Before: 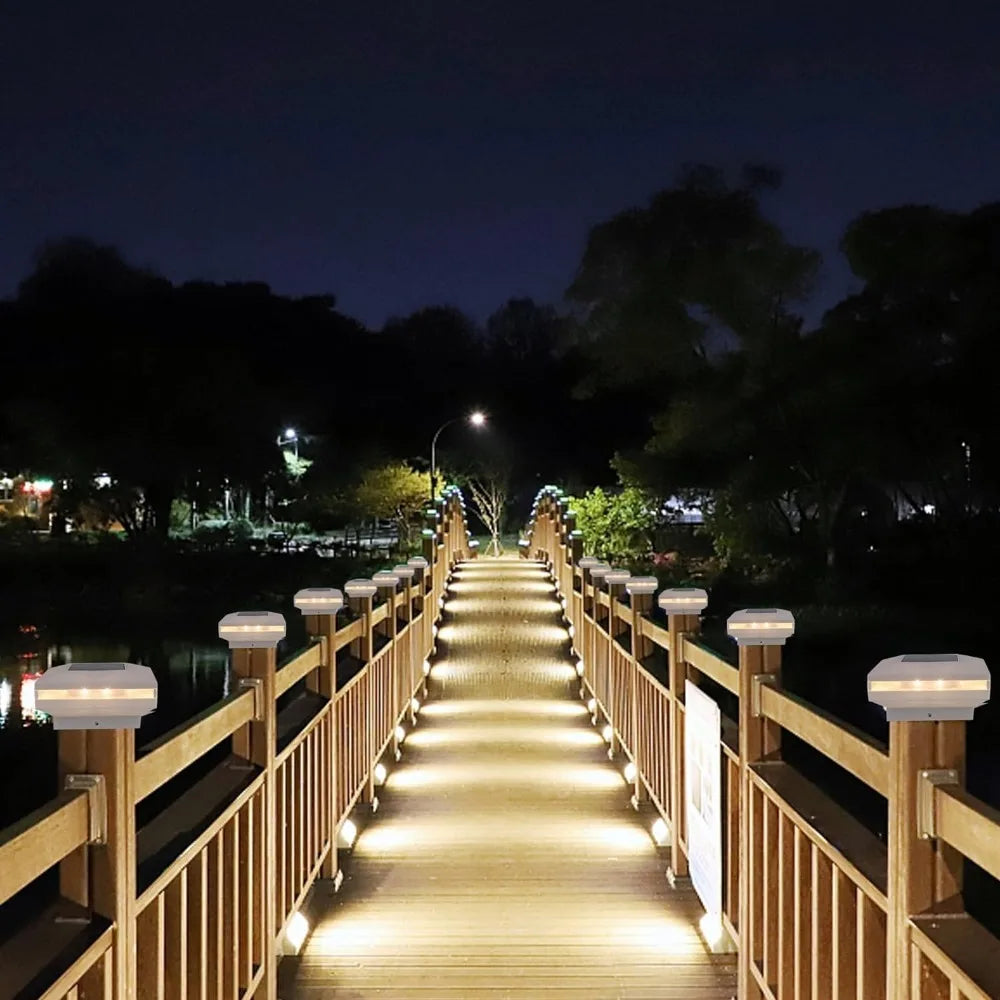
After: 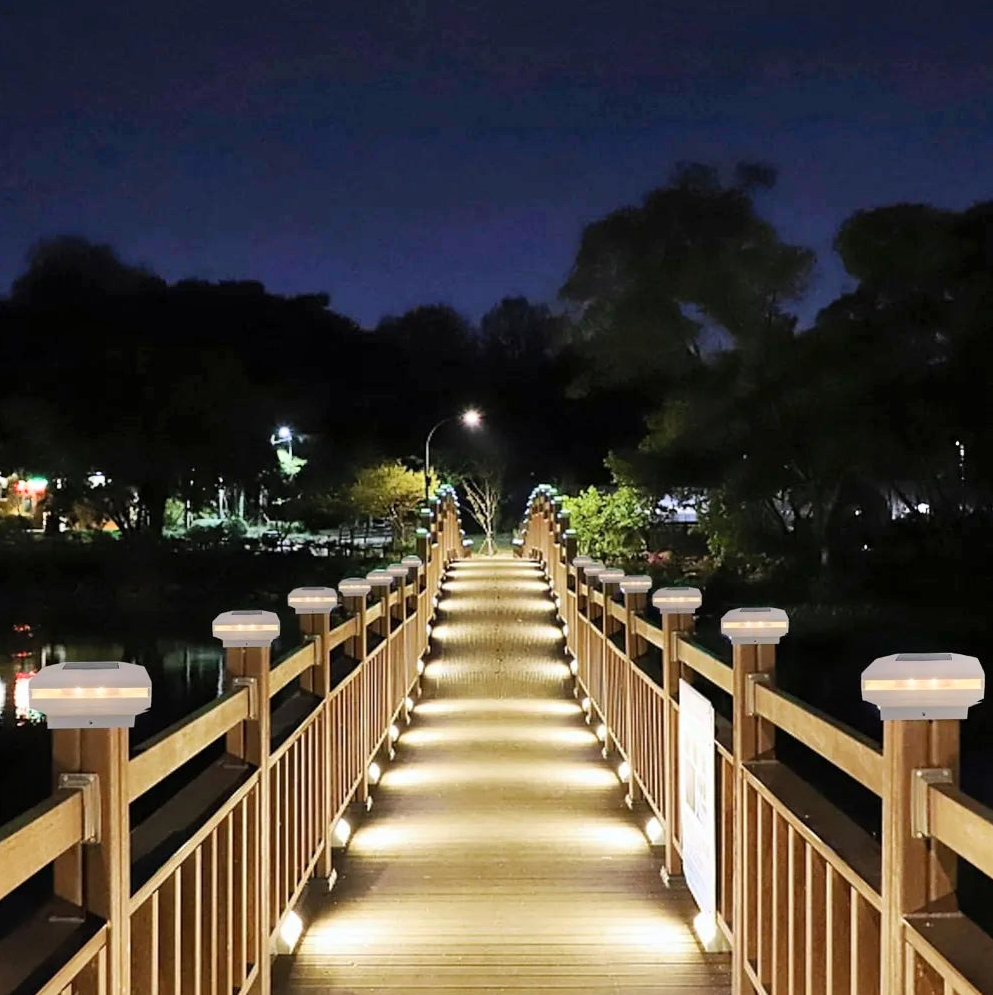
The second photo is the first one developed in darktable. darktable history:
crop and rotate: left 0.614%, top 0.179%, bottom 0.309%
shadows and highlights: low approximation 0.01, soften with gaussian
